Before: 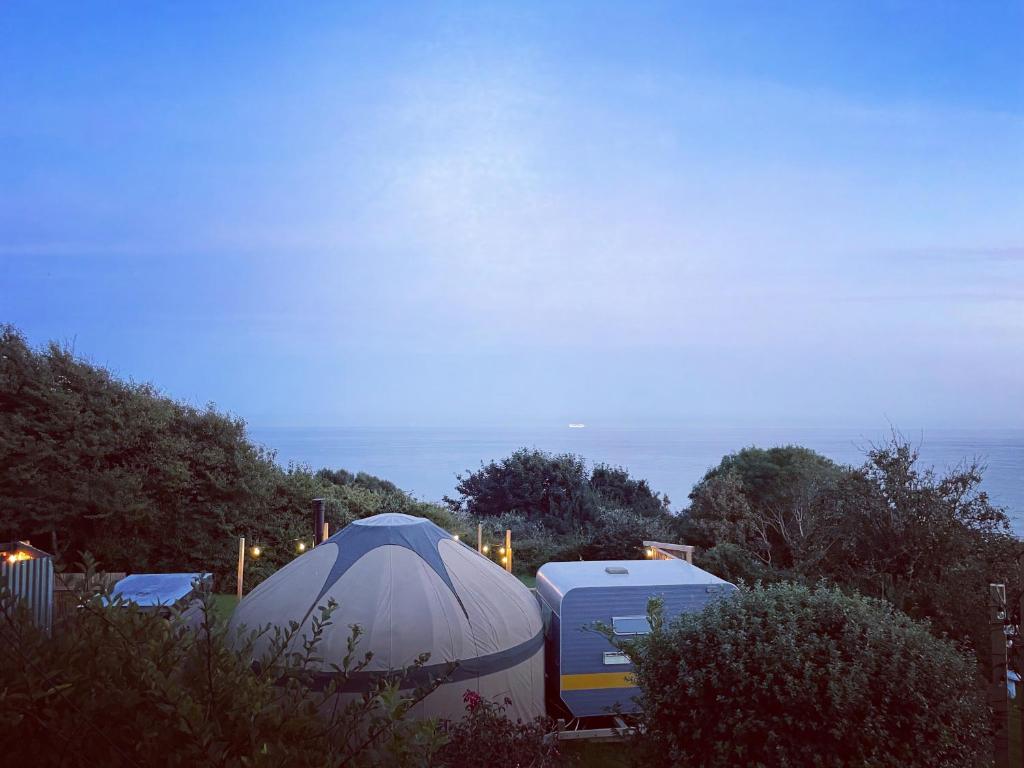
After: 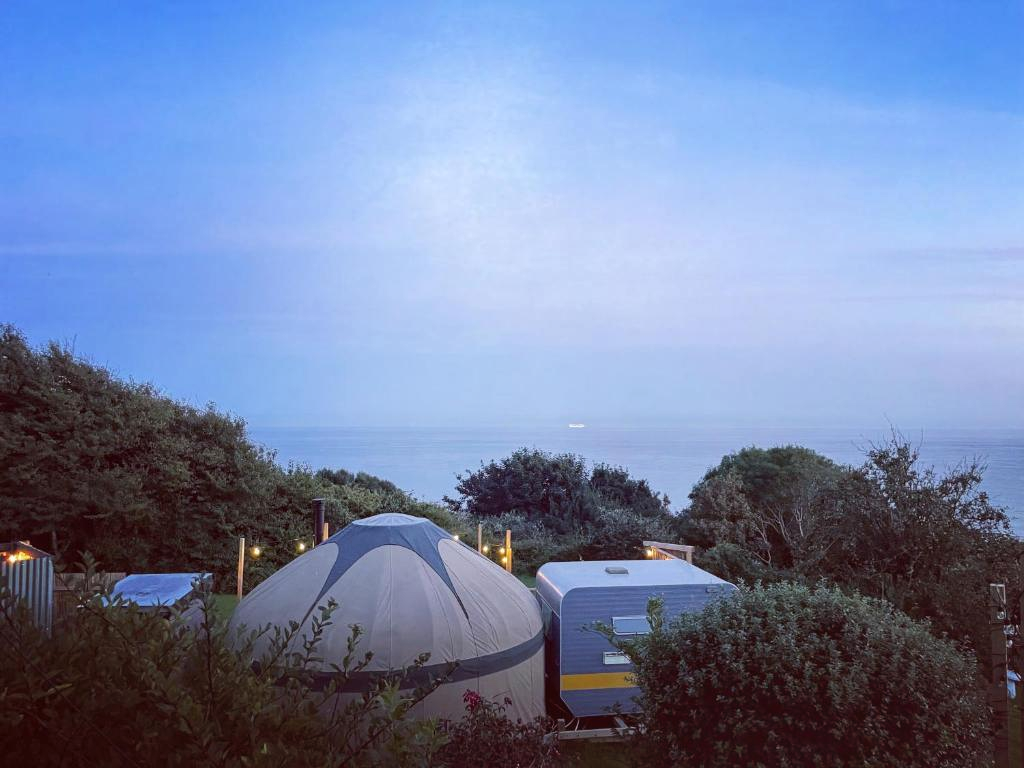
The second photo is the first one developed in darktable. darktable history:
contrast equalizer: y [[0.5 ×6], [0.5 ×6], [0.975, 0.964, 0.925, 0.865, 0.793, 0.721], [0 ×6], [0 ×6]]
rgb levels: preserve colors max RGB
local contrast: detail 117%
tone equalizer: on, module defaults
base curve: preserve colors none
